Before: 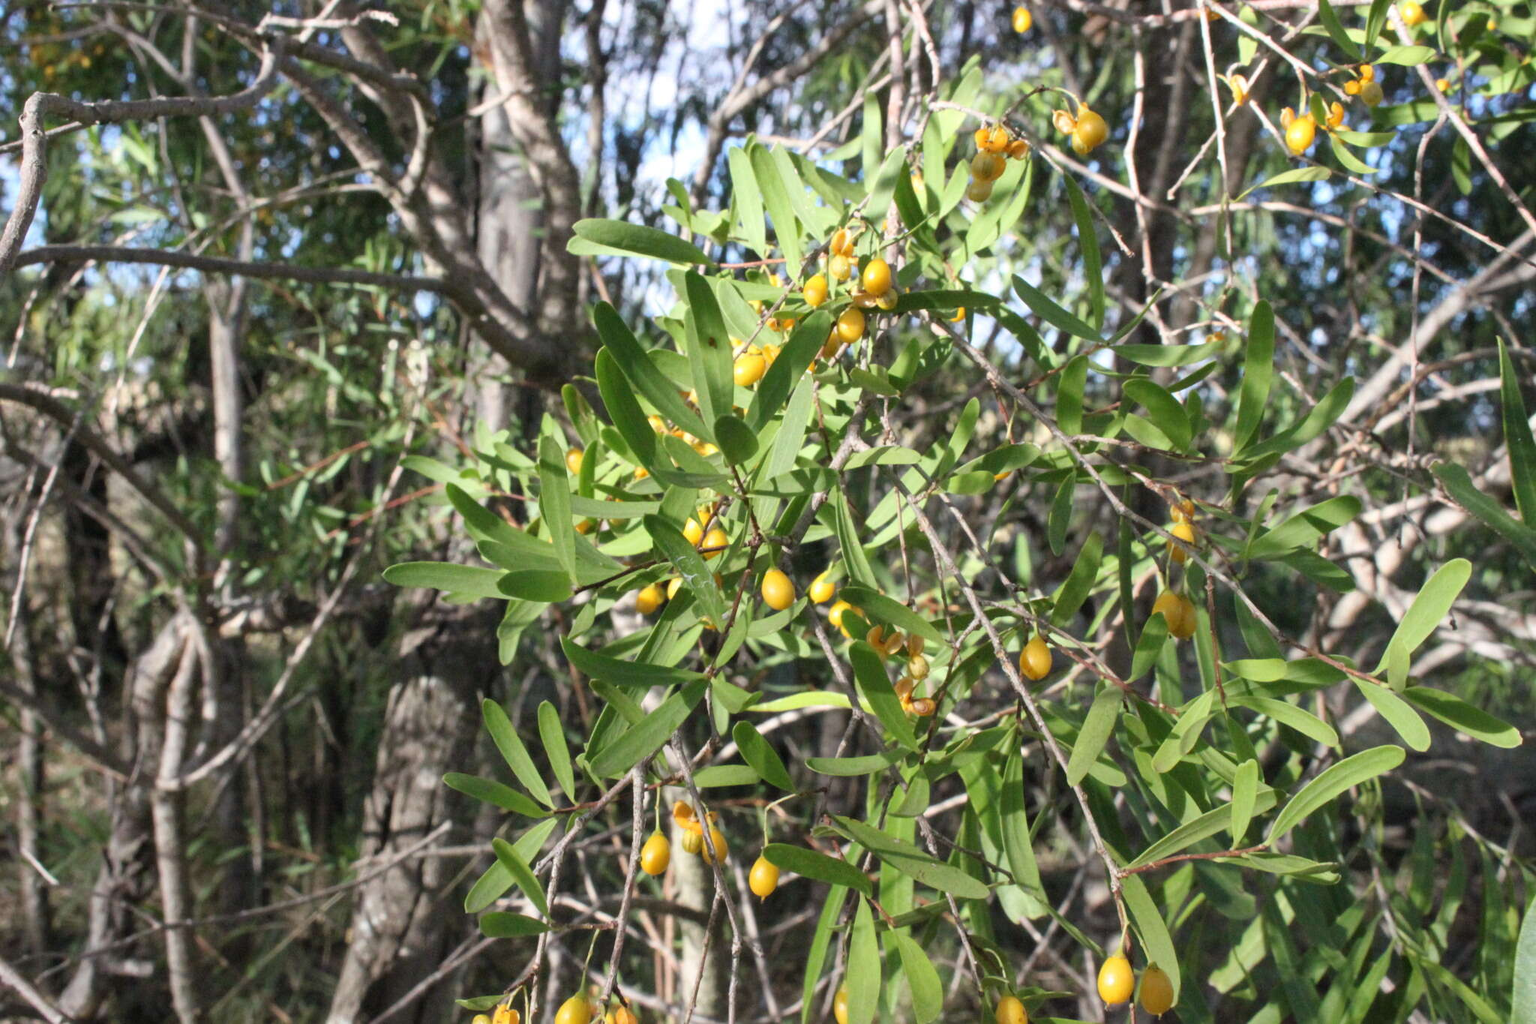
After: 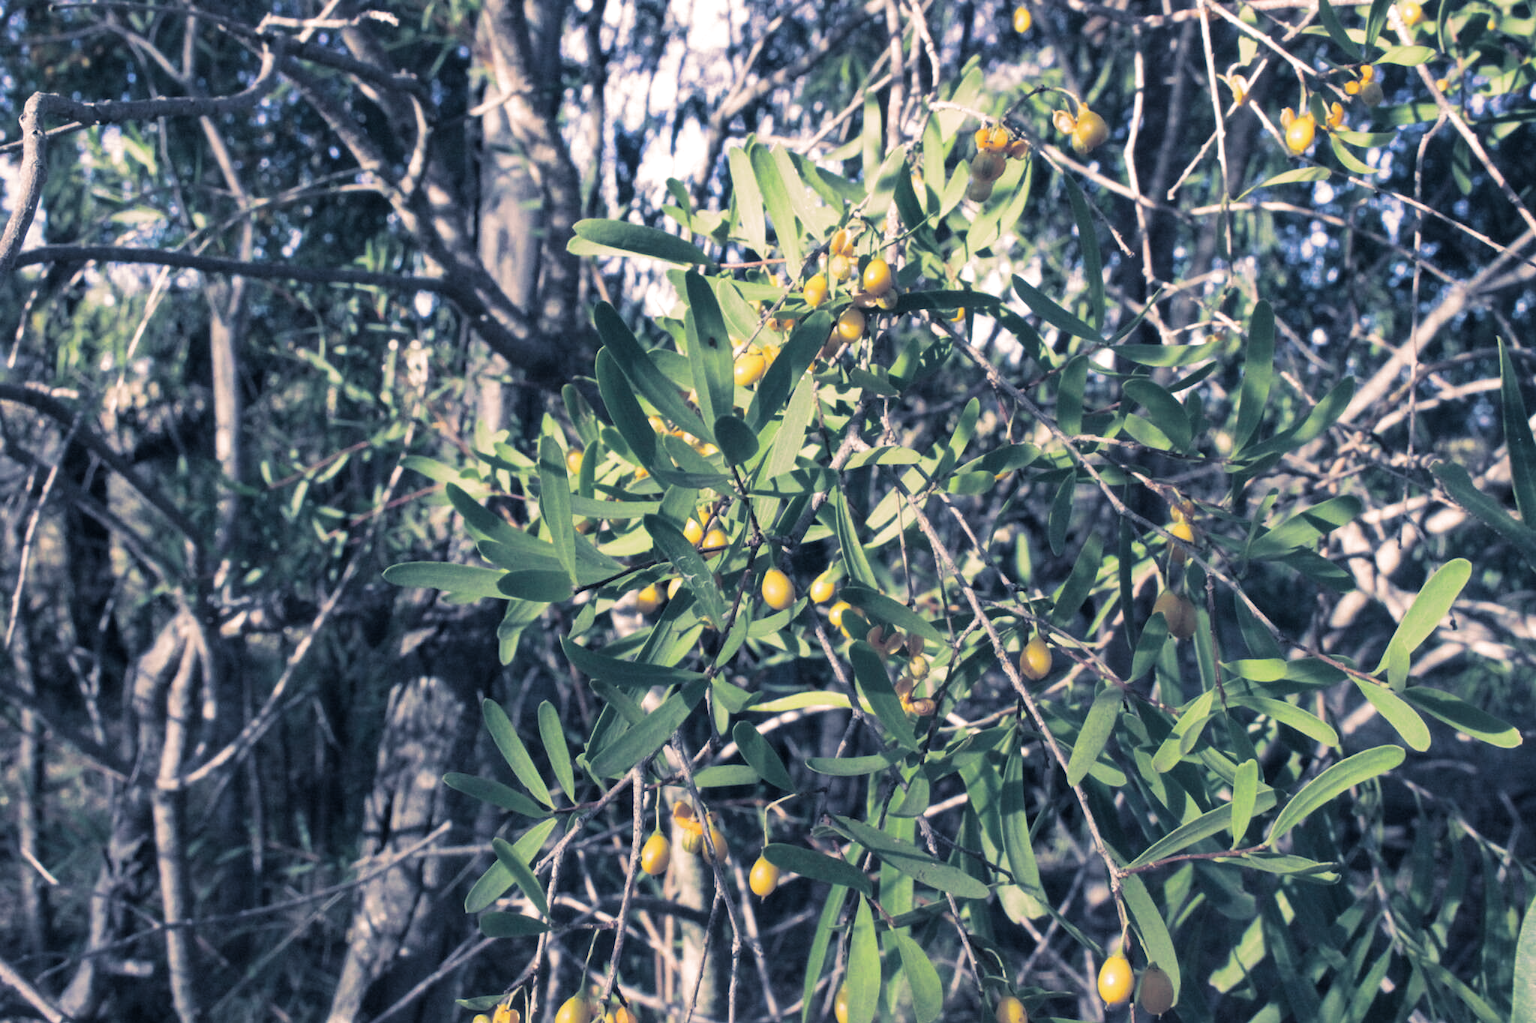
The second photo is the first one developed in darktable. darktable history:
color calibration: illuminant as shot in camera, x 0.358, y 0.373, temperature 4628.91 K
split-toning: shadows › hue 226.8°, shadows › saturation 0.56, highlights › hue 28.8°, balance -40, compress 0%
